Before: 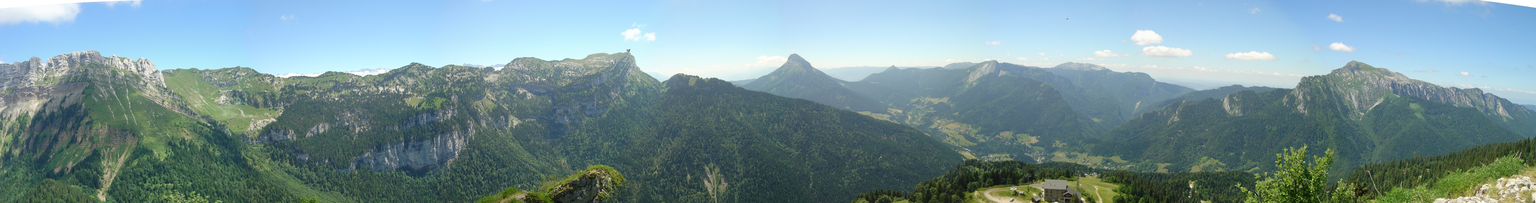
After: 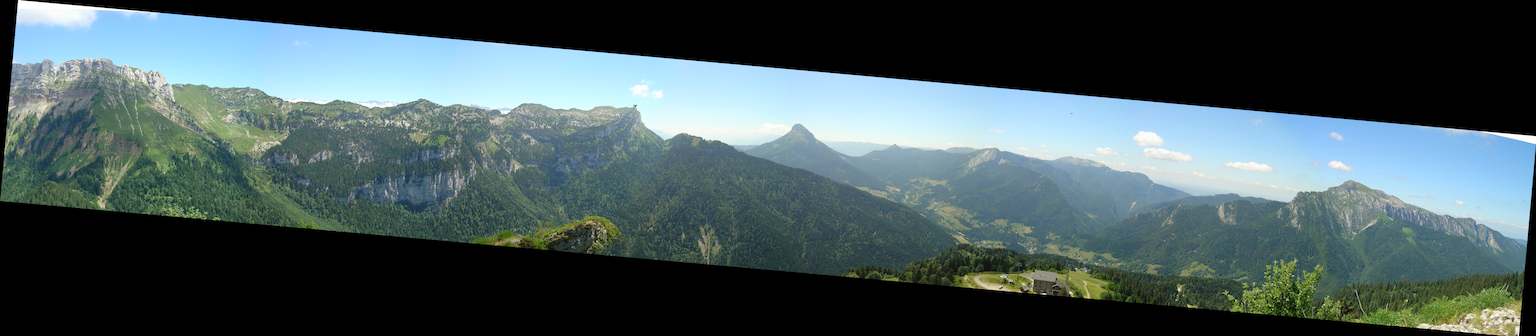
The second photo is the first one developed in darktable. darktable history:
color zones: curves: ch0 [(0.068, 0.464) (0.25, 0.5) (0.48, 0.508) (0.75, 0.536) (0.886, 0.476) (0.967, 0.456)]; ch1 [(0.066, 0.456) (0.25, 0.5) (0.616, 0.508) (0.746, 0.56) (0.934, 0.444)]
rotate and perspective: rotation 5.12°, automatic cropping off
